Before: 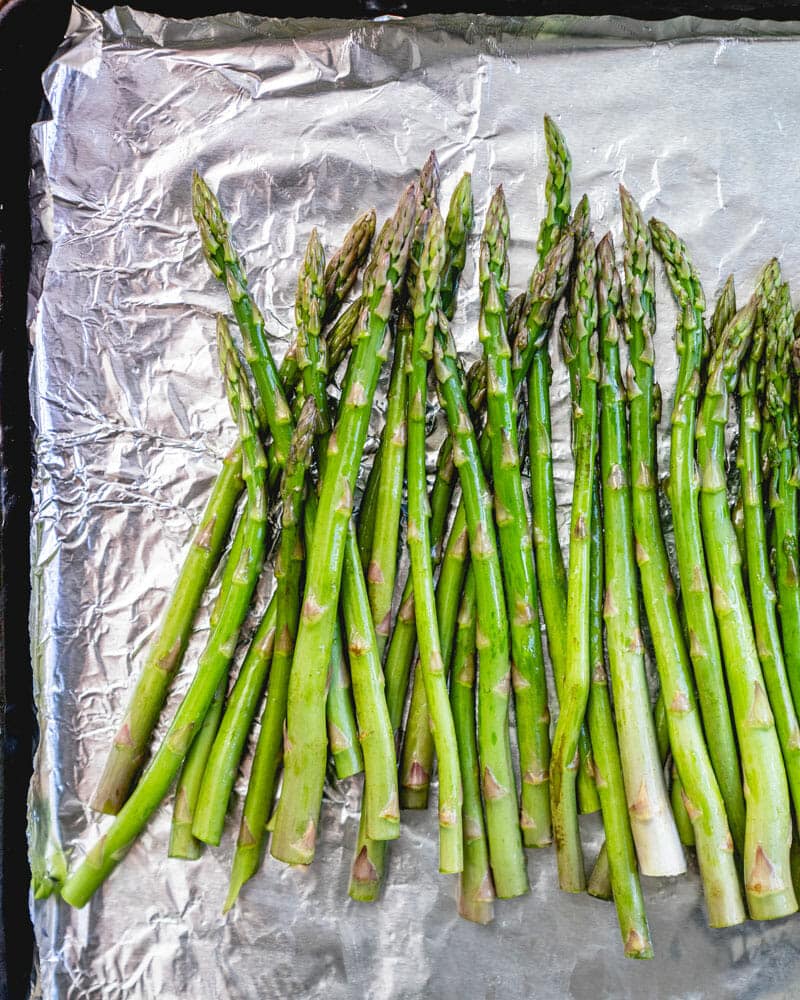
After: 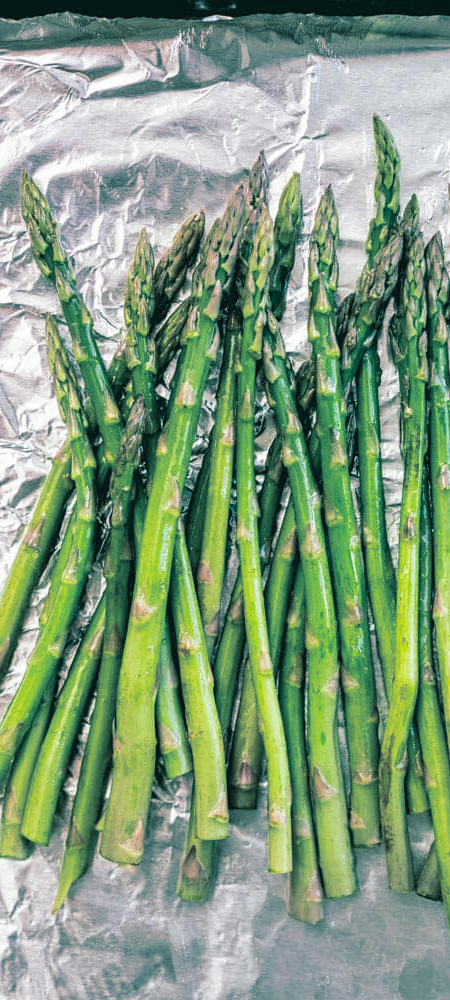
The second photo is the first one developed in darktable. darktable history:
crop: left 21.496%, right 22.254%
split-toning: shadows › hue 183.6°, shadows › saturation 0.52, highlights › hue 0°, highlights › saturation 0
